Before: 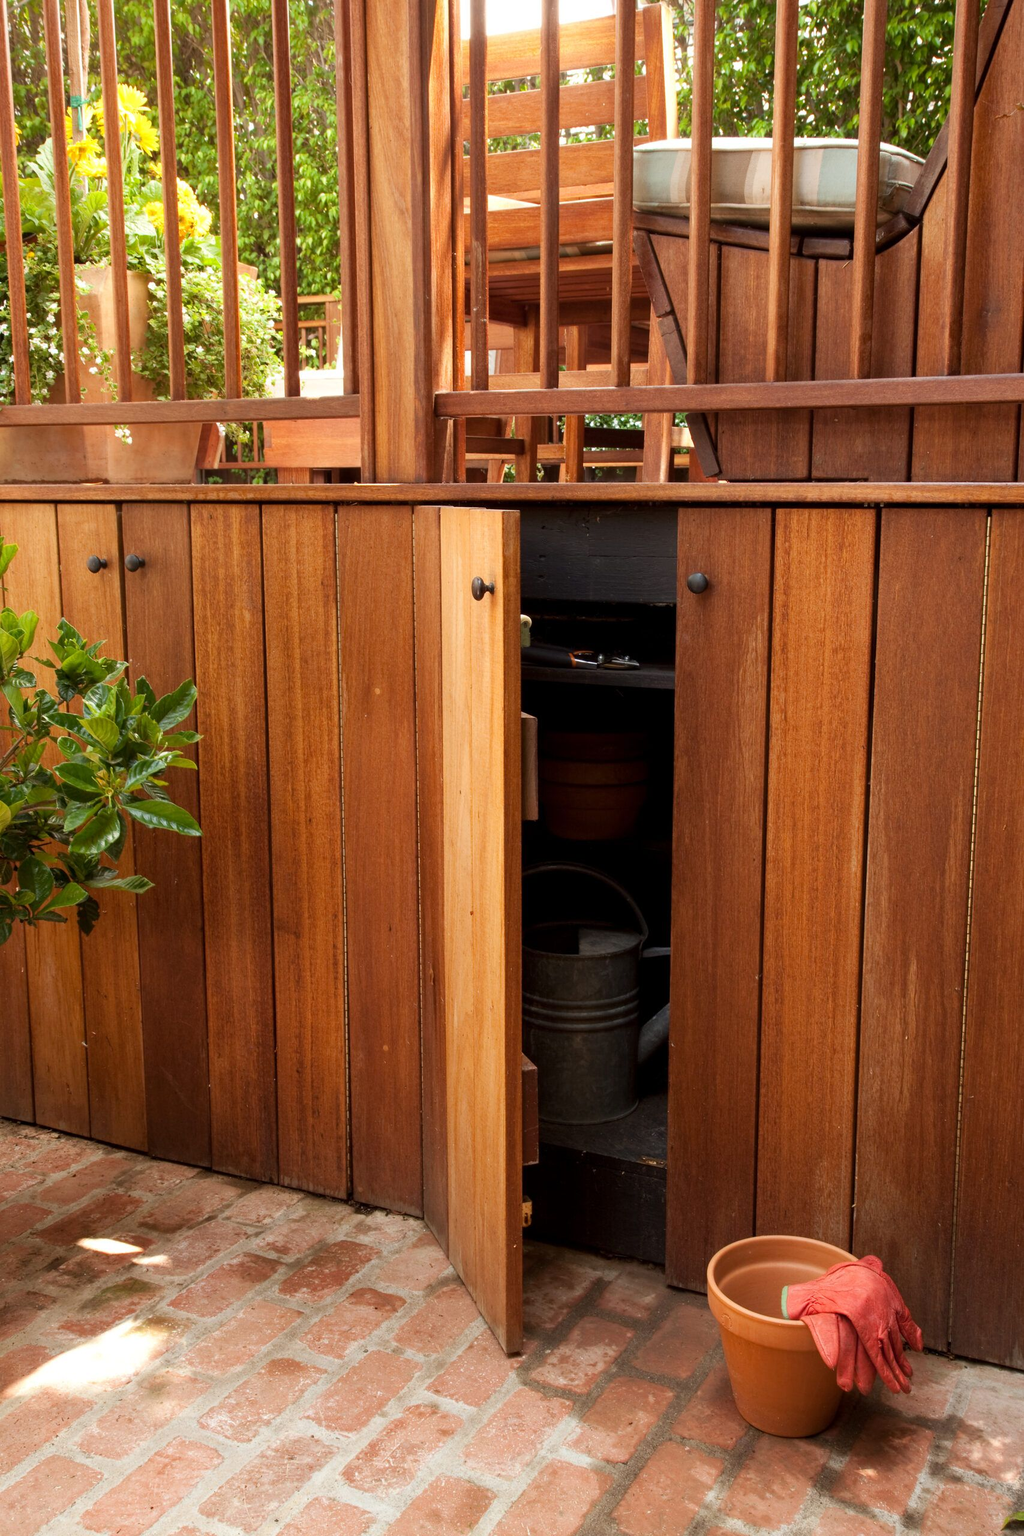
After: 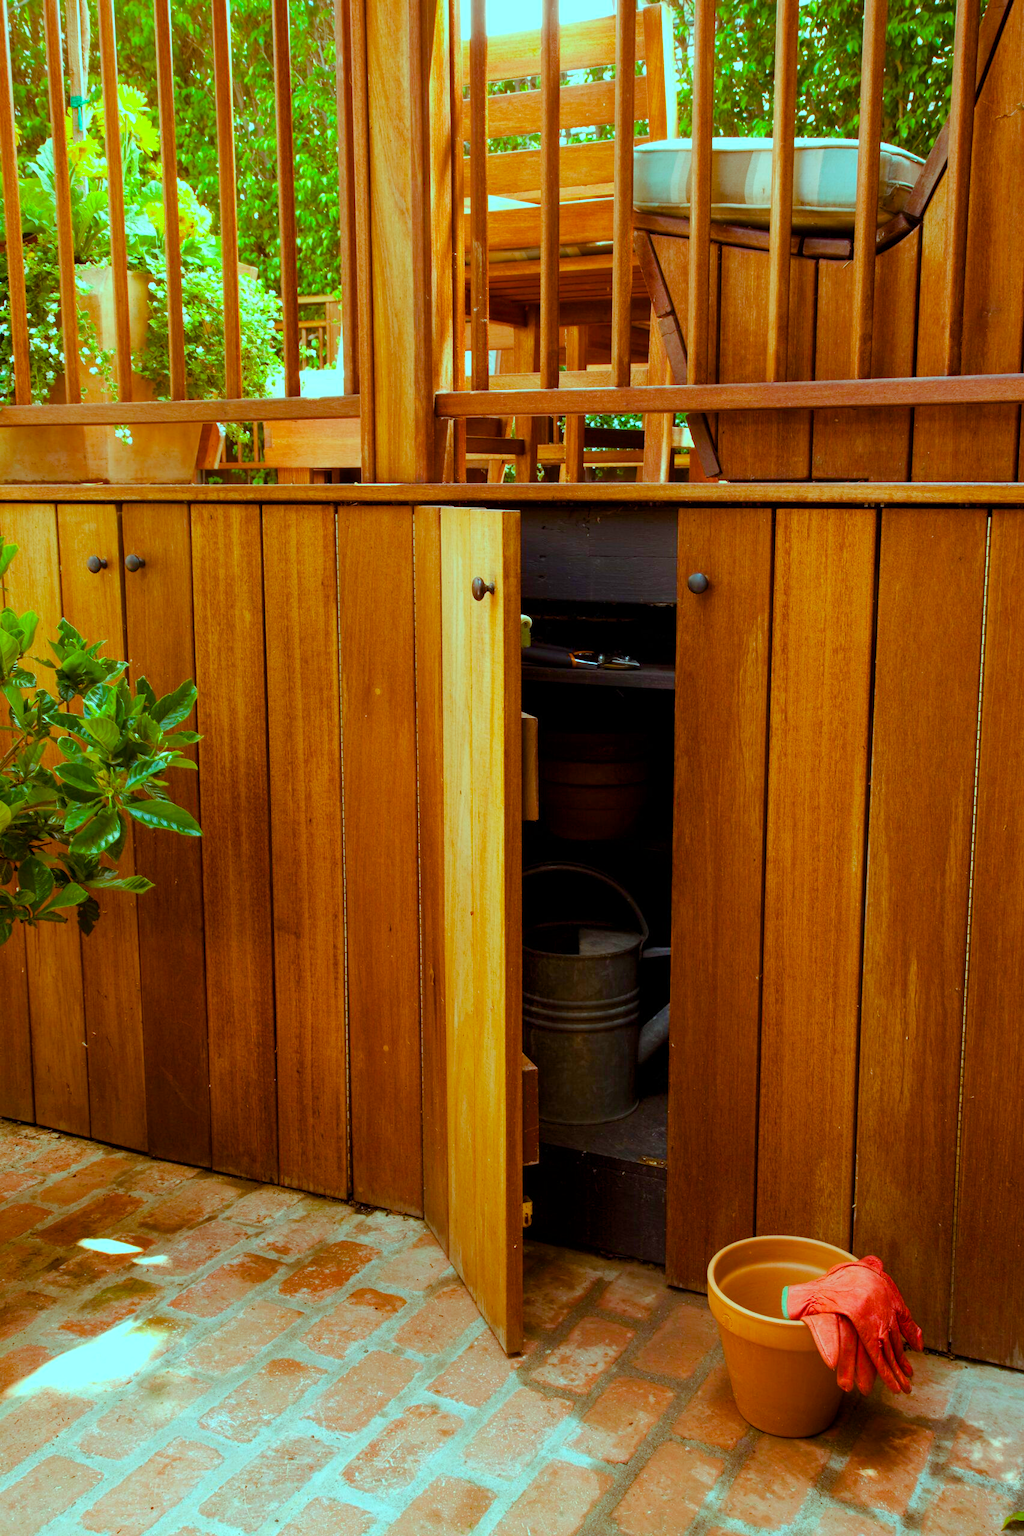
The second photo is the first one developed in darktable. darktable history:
color balance rgb: highlights gain › luminance -33.192%, highlights gain › chroma 5.762%, highlights gain › hue 215.86°, linear chroma grading › global chroma 24.812%, perceptual saturation grading › global saturation 20%, perceptual saturation grading › highlights -25.186%, perceptual saturation grading › shadows 49.489%, perceptual brilliance grading › global brilliance 12.068%, global vibrance 14.948%
